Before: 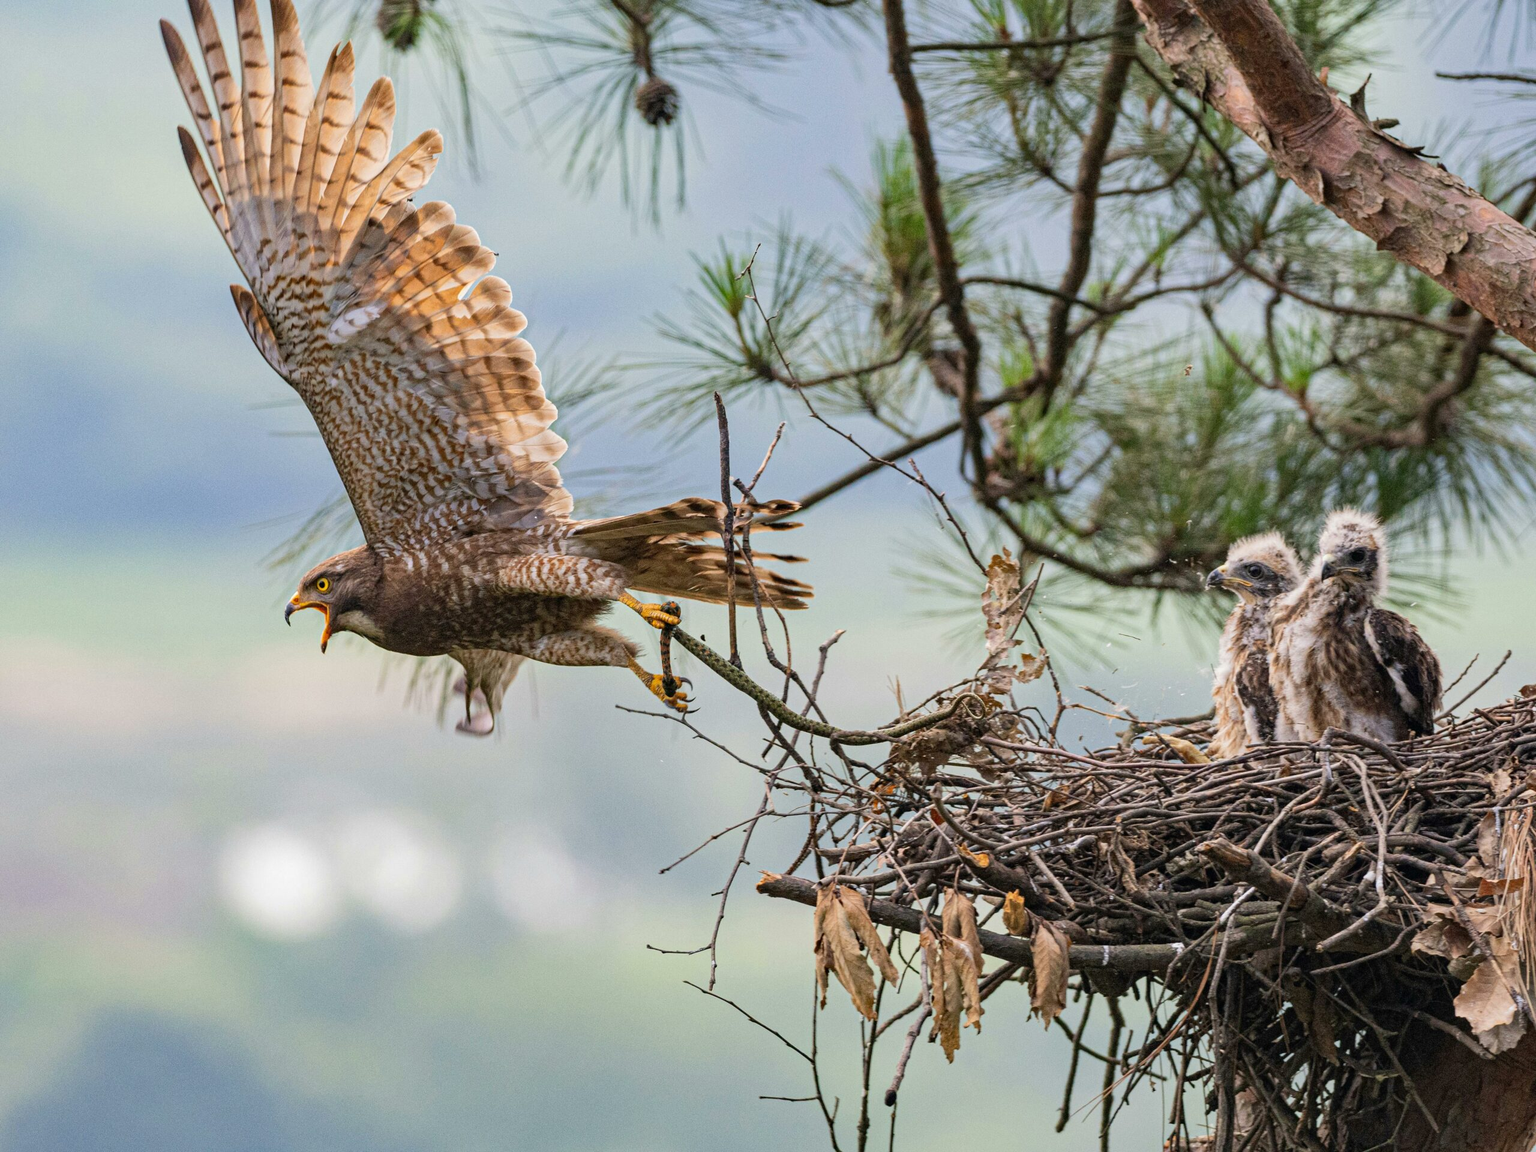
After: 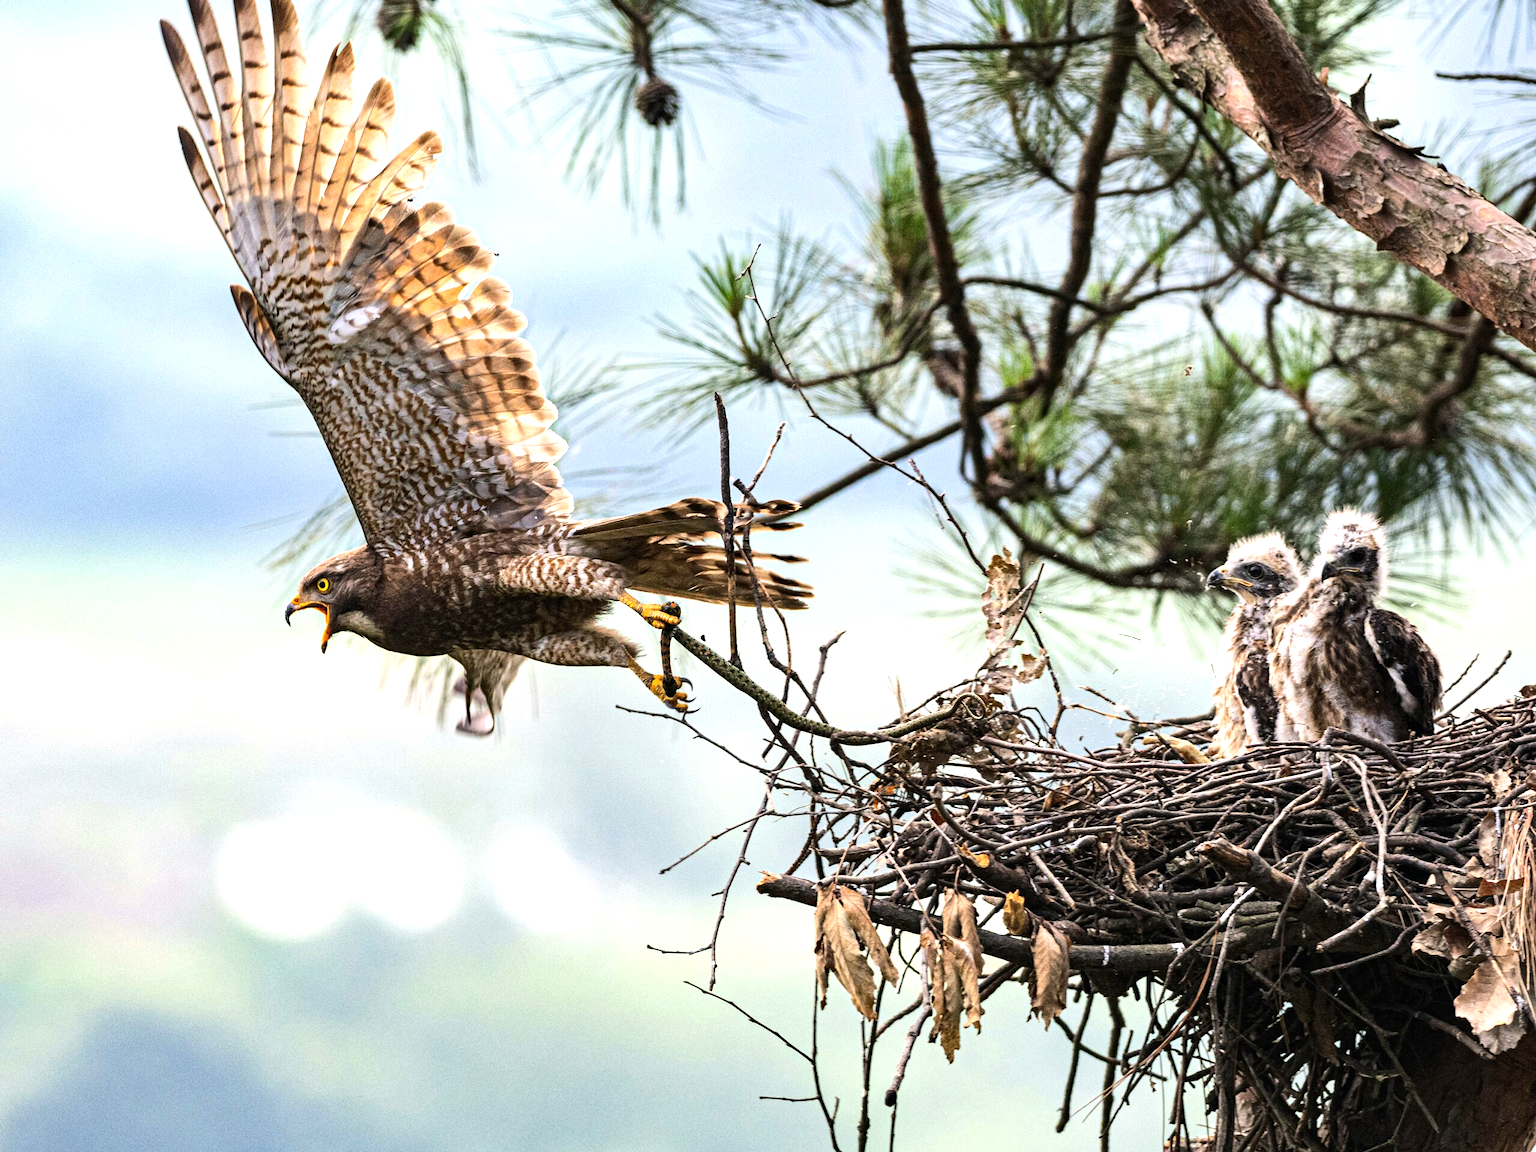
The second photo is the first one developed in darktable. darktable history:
tone equalizer: -8 EV -1.05 EV, -7 EV -1.03 EV, -6 EV -0.871 EV, -5 EV -0.594 EV, -3 EV 0.564 EV, -2 EV 0.866 EV, -1 EV 1 EV, +0 EV 1.07 EV, edges refinement/feathering 500, mask exposure compensation -1.57 EV, preserve details no
